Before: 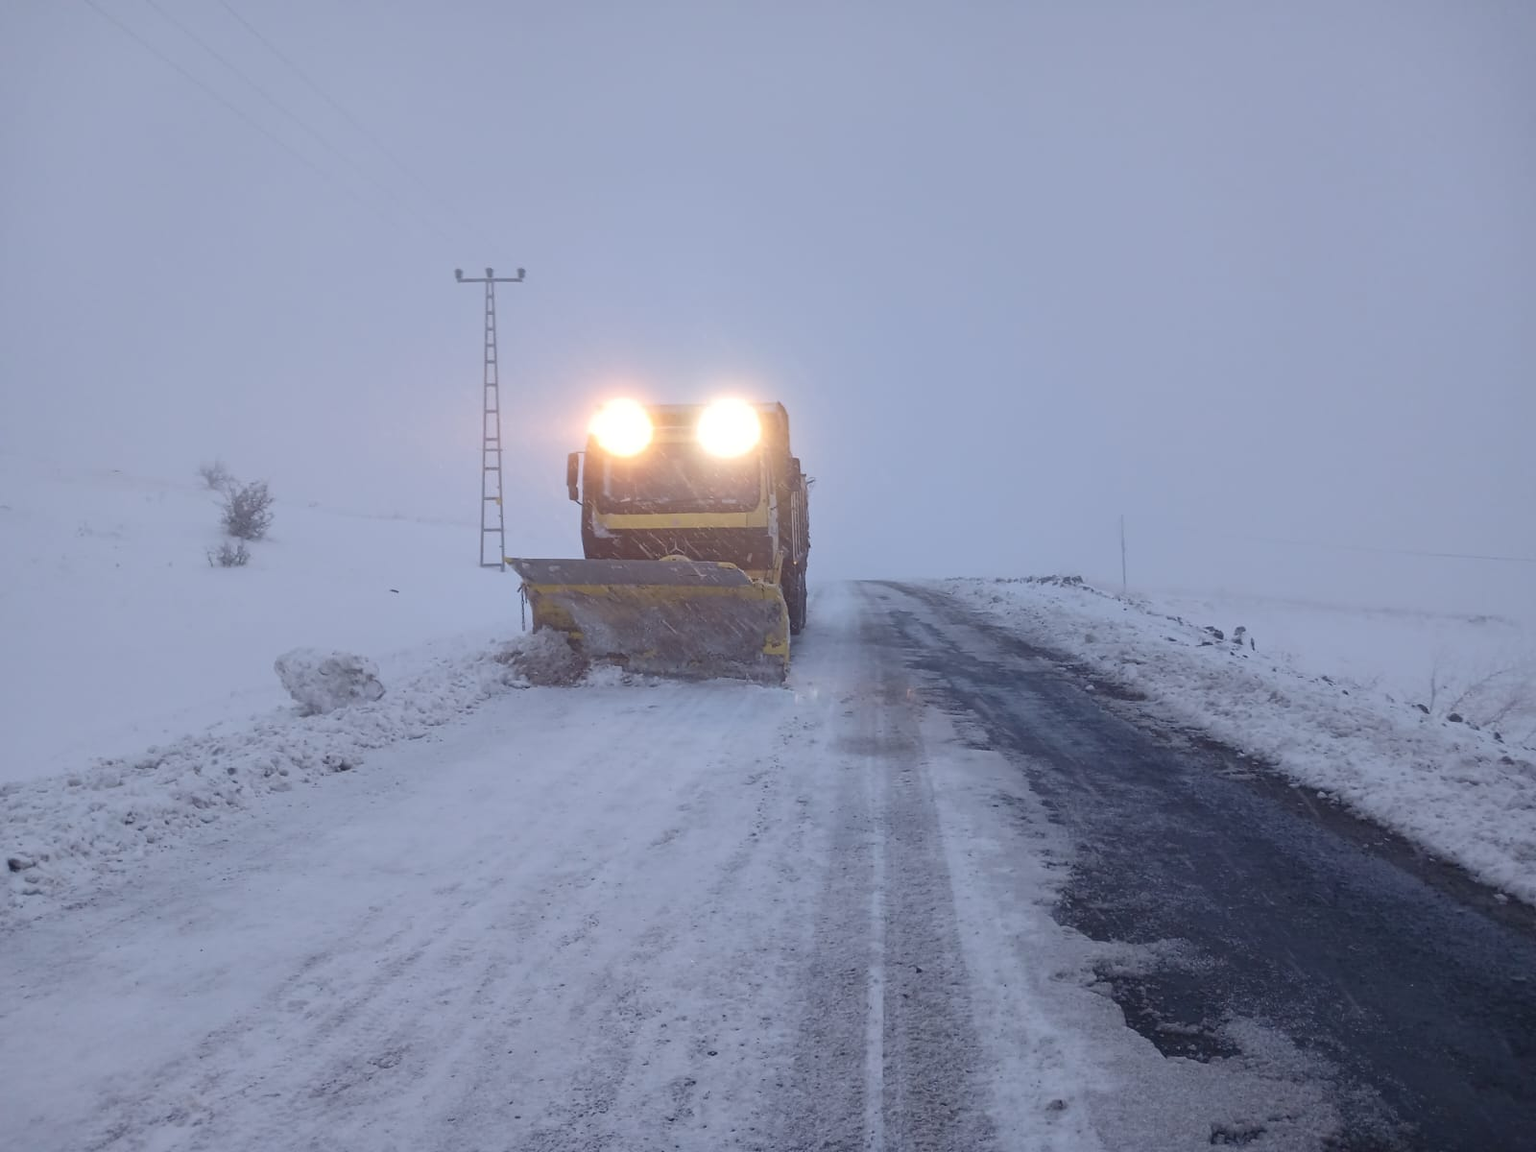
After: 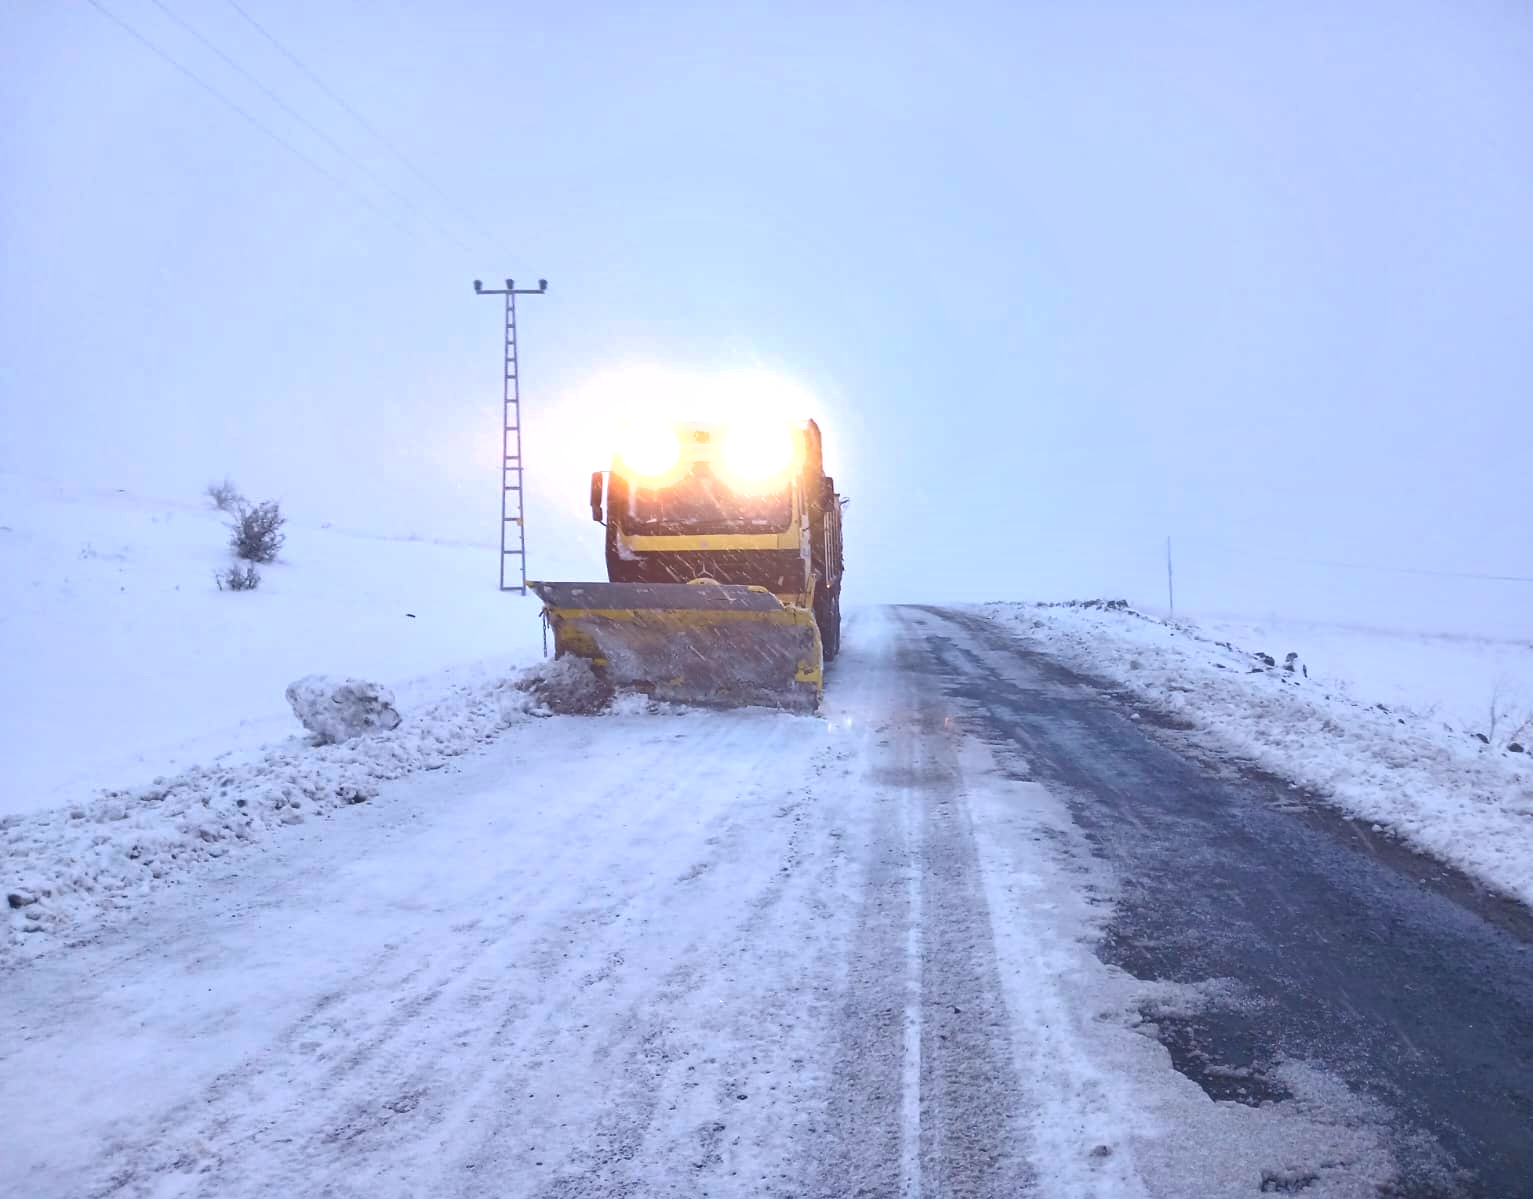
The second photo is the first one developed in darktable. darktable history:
exposure: black level correction 0, exposure 1 EV, compensate exposure bias true, compensate highlight preservation false
crop: right 4.126%, bottom 0.031%
shadows and highlights: shadows 12, white point adjustment 1.2, soften with gaussian
color balance rgb: perceptual saturation grading › global saturation 20%, global vibrance 20%
